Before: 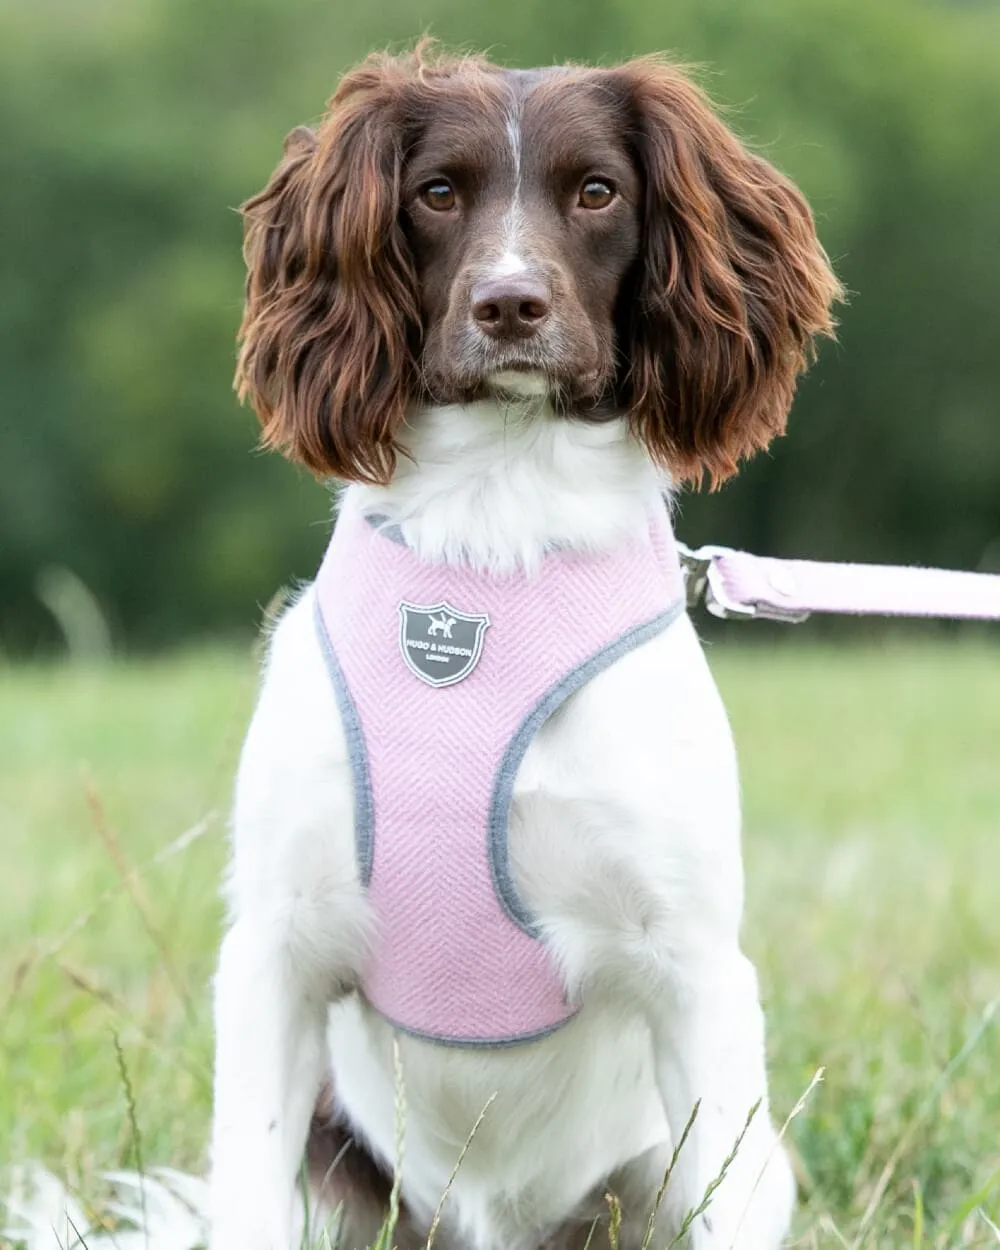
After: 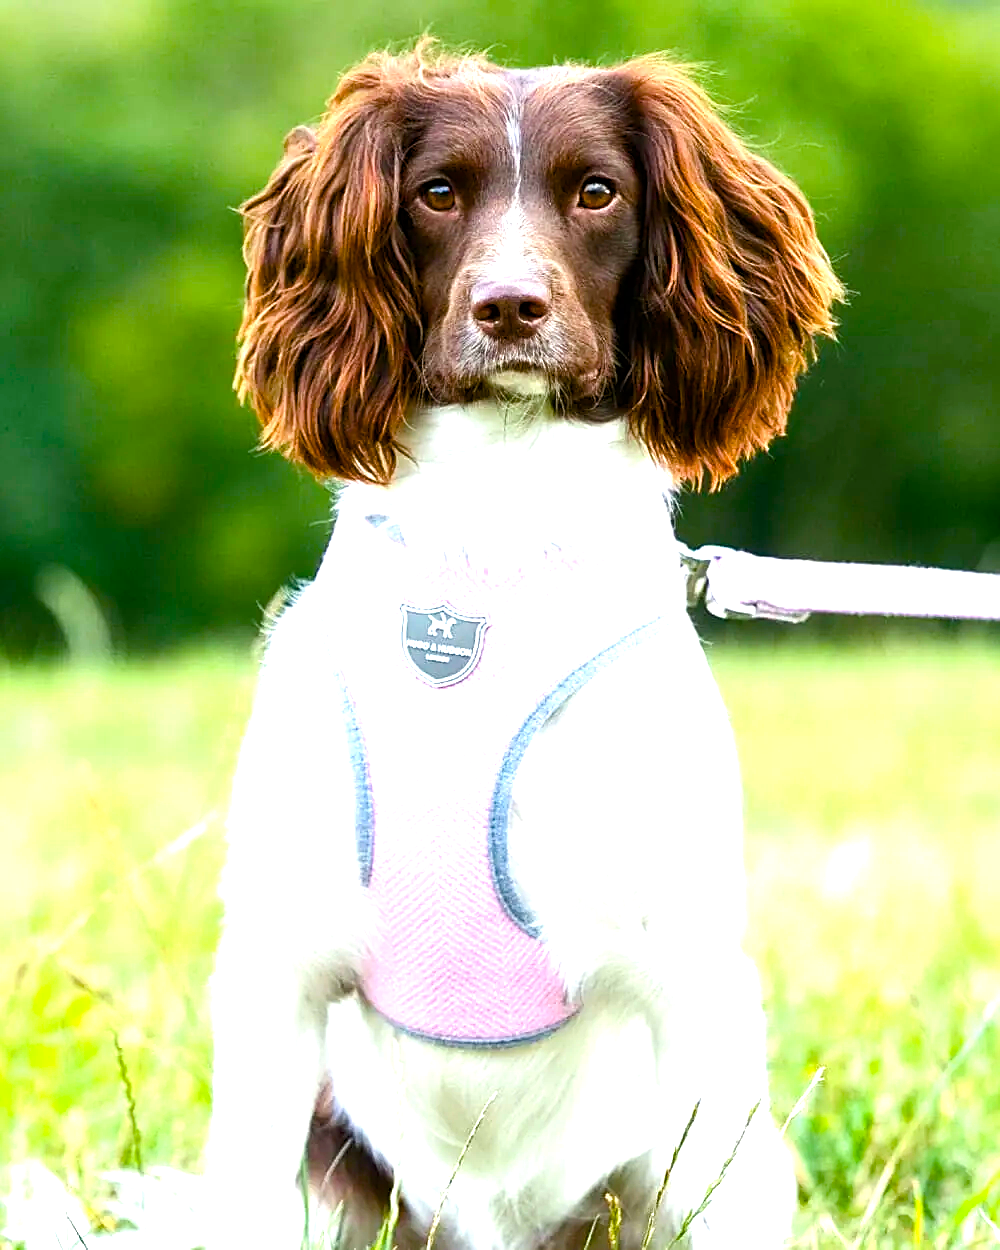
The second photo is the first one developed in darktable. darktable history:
sharpen: on, module defaults
color balance rgb: linear chroma grading › global chroma 25%, perceptual saturation grading › global saturation 45%, perceptual saturation grading › highlights -50%, perceptual saturation grading › shadows 30%, perceptual brilliance grading › global brilliance 18%, global vibrance 40%
tone equalizer: -8 EV -0.417 EV, -7 EV -0.389 EV, -6 EV -0.333 EV, -5 EV -0.222 EV, -3 EV 0.222 EV, -2 EV 0.333 EV, -1 EV 0.389 EV, +0 EV 0.417 EV, edges refinement/feathering 500, mask exposure compensation -1.57 EV, preserve details no
